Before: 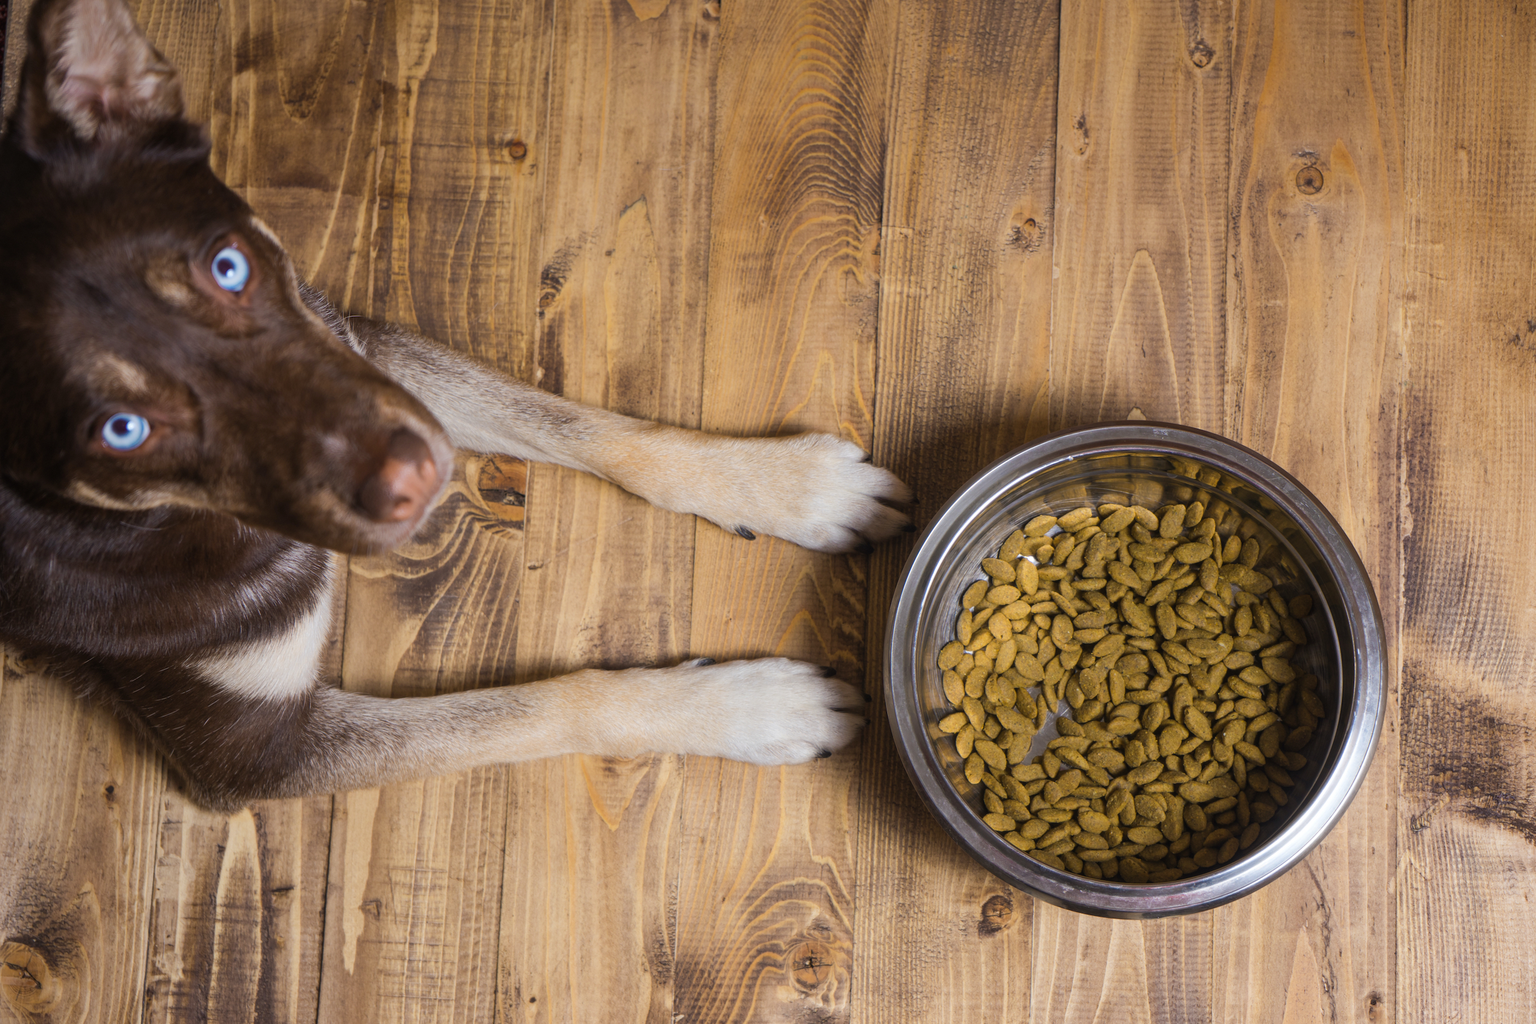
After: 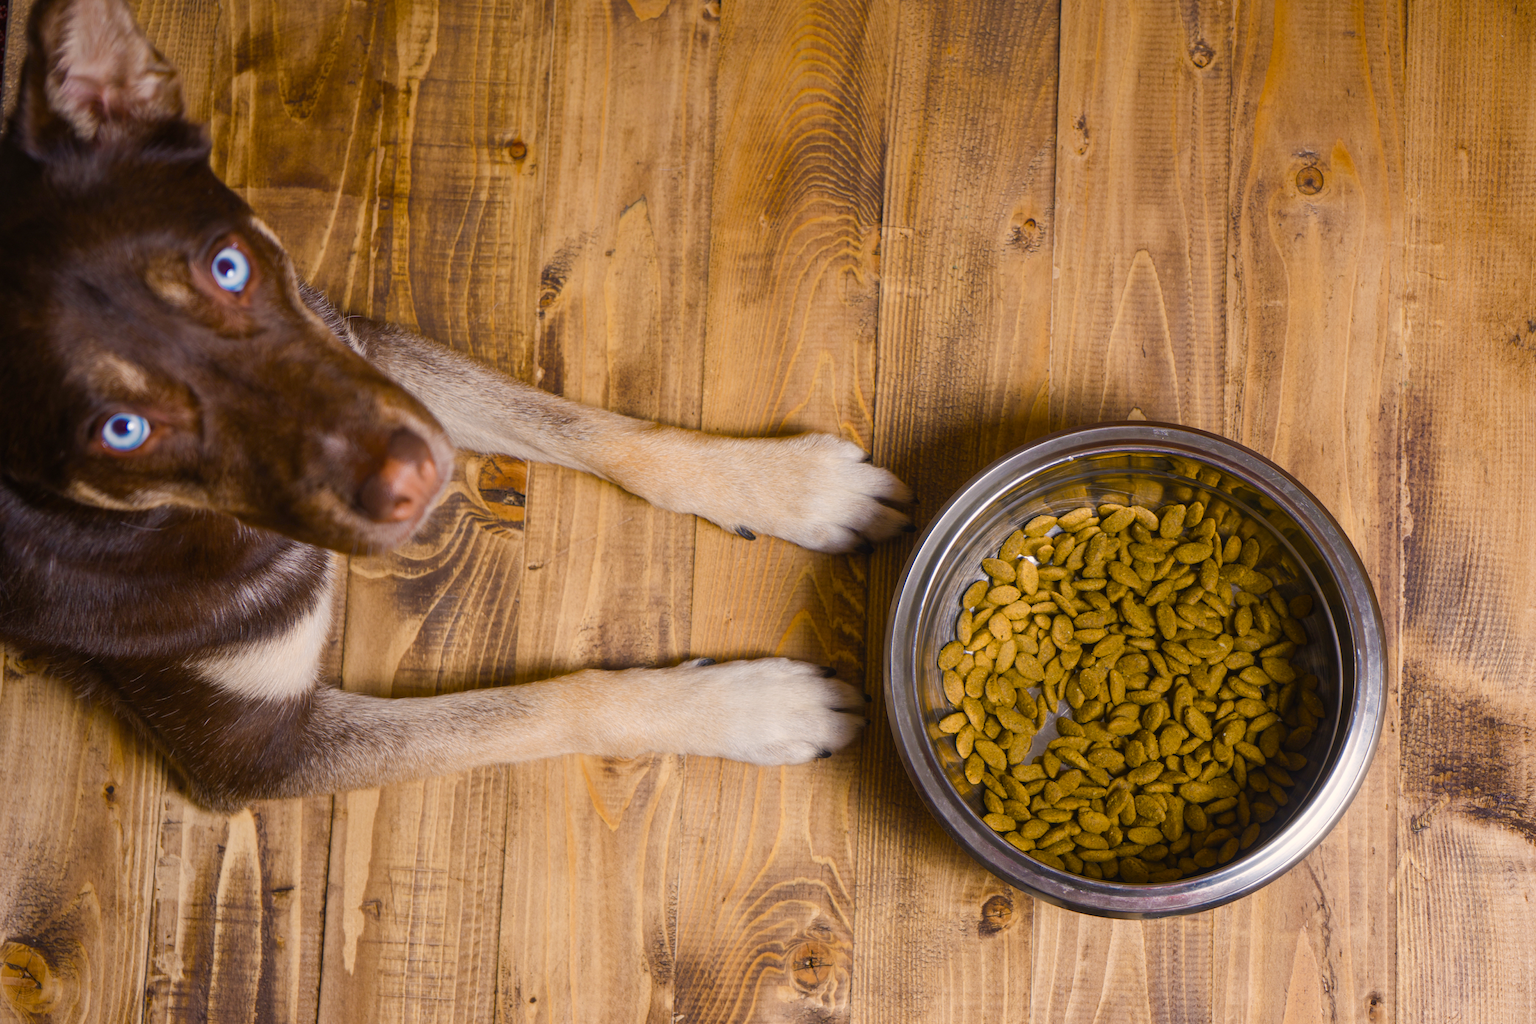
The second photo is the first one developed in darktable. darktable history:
color balance rgb: highlights gain › chroma 3.072%, highlights gain › hue 60.18°, perceptual saturation grading › global saturation 20%, perceptual saturation grading › highlights -24.878%, perceptual saturation grading › shadows 49.379%
